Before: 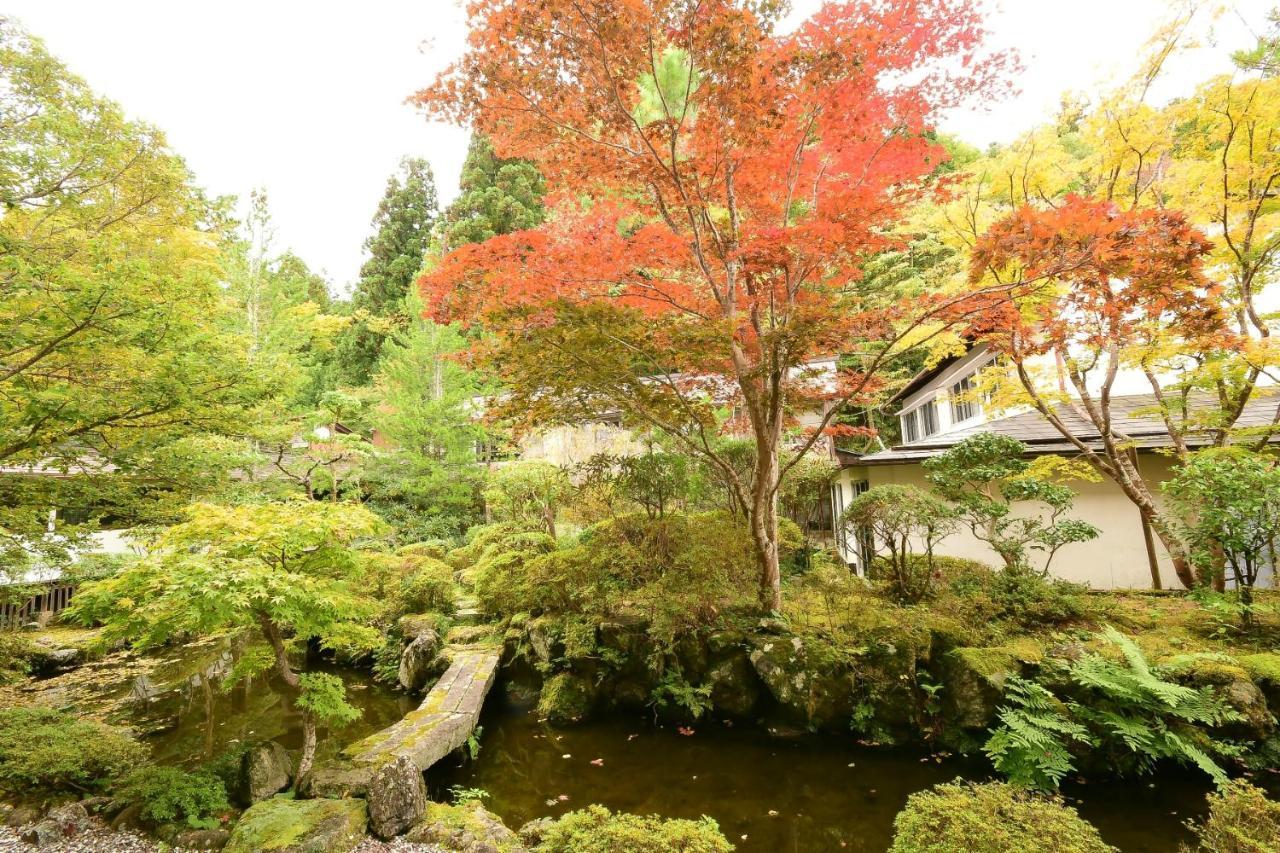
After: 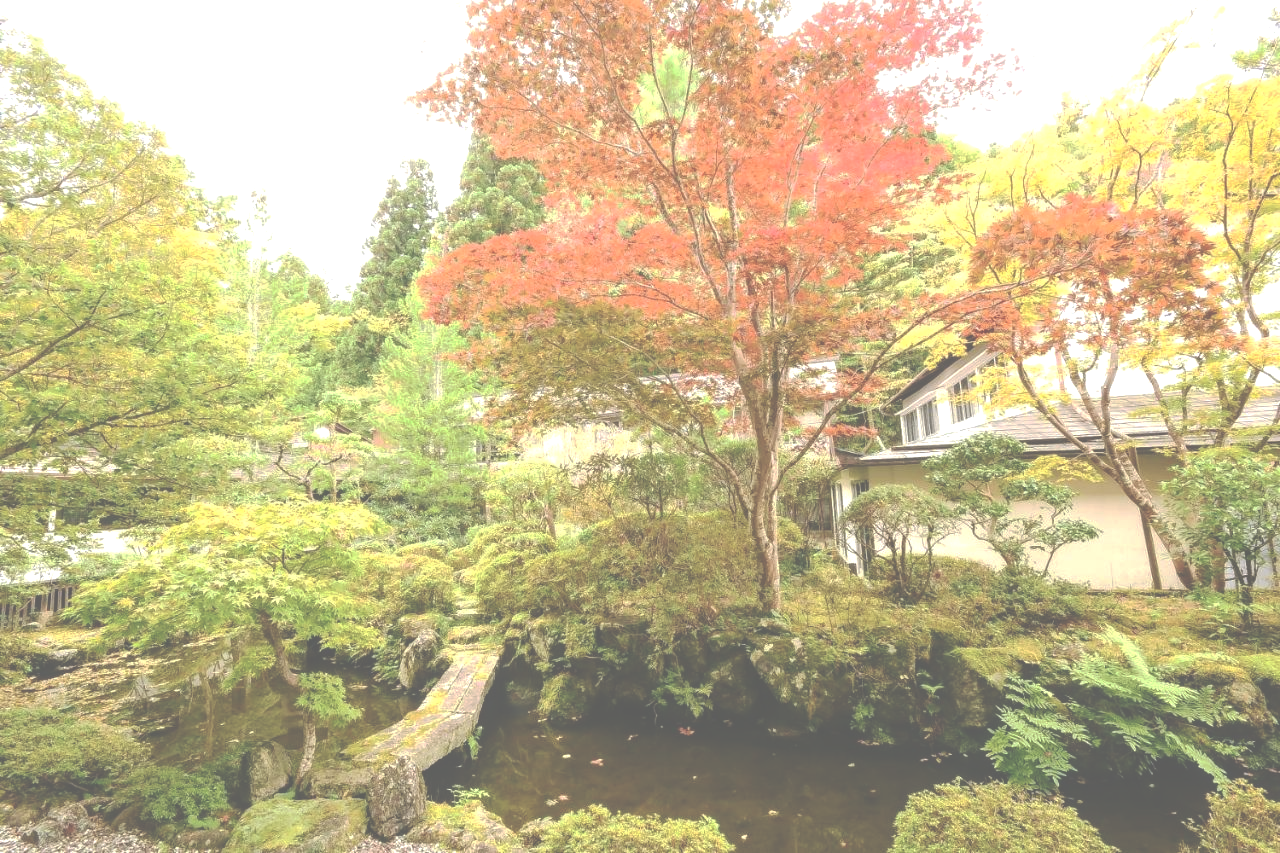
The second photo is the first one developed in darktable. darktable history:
exposure: black level correction -0.07, exposure 0.503 EV, compensate exposure bias true, compensate highlight preservation false
local contrast: detail 109%
base curve: curves: ch0 [(0, 0) (0.235, 0.266) (0.503, 0.496) (0.786, 0.72) (1, 1)], preserve colors none
